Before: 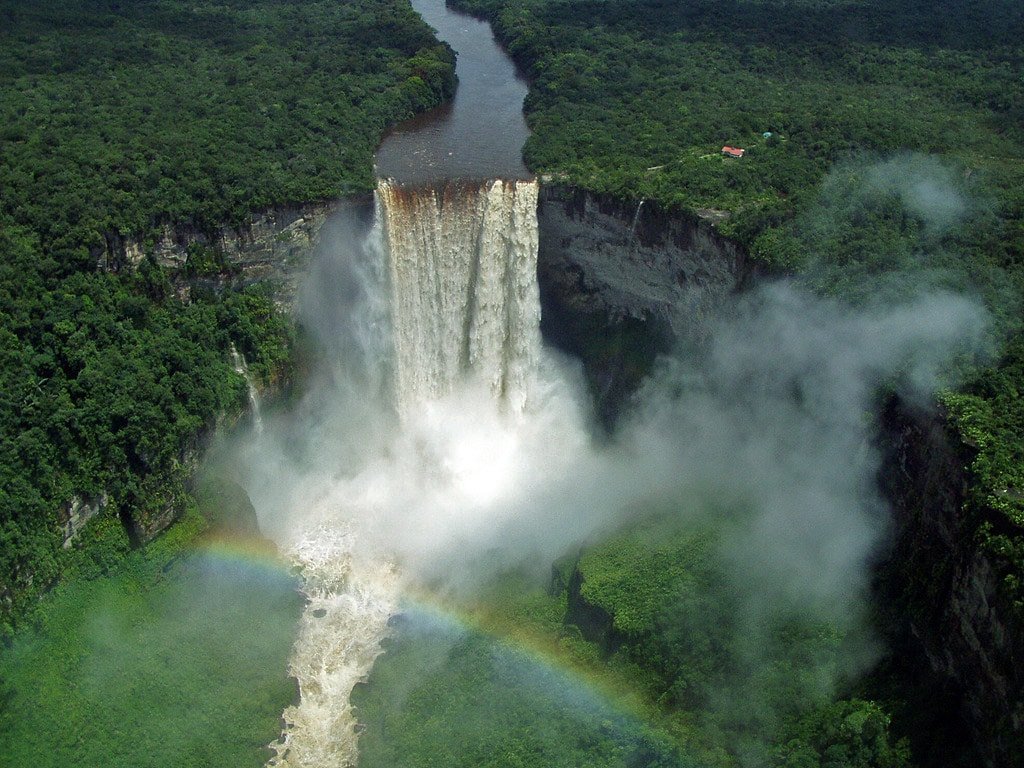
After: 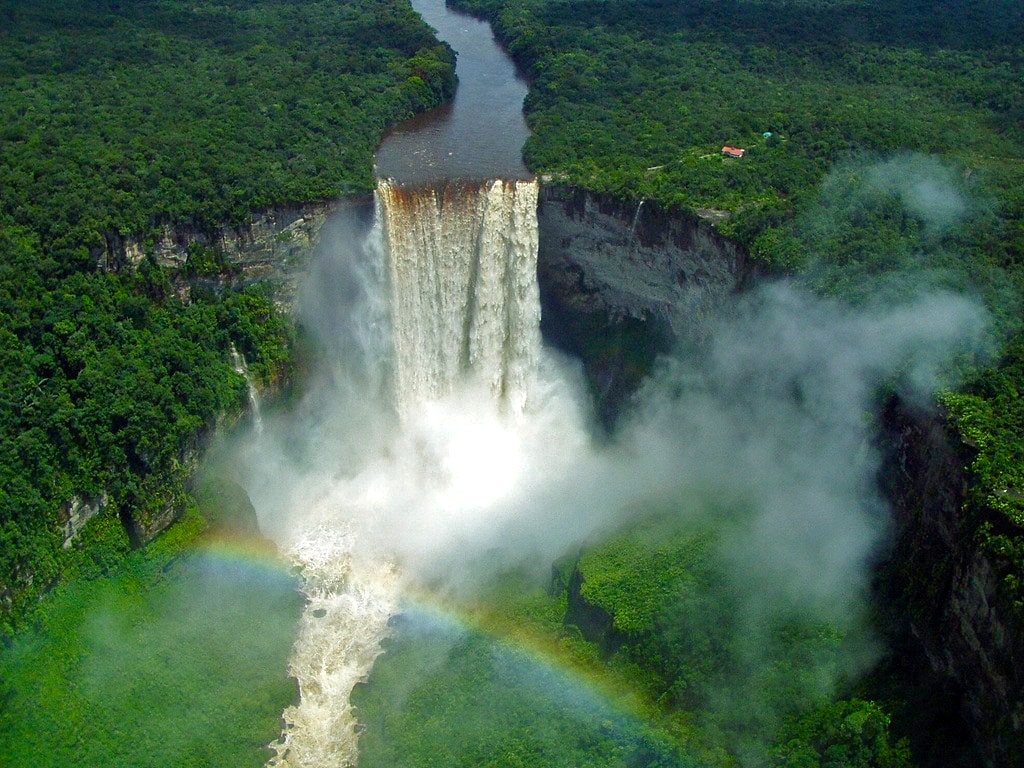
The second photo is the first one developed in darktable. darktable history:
exposure: exposure 0.207 EV, compensate highlight preservation false
color balance rgb: perceptual saturation grading › global saturation 35%, perceptual saturation grading › highlights -25%, perceptual saturation grading › shadows 25%, global vibrance 10%
